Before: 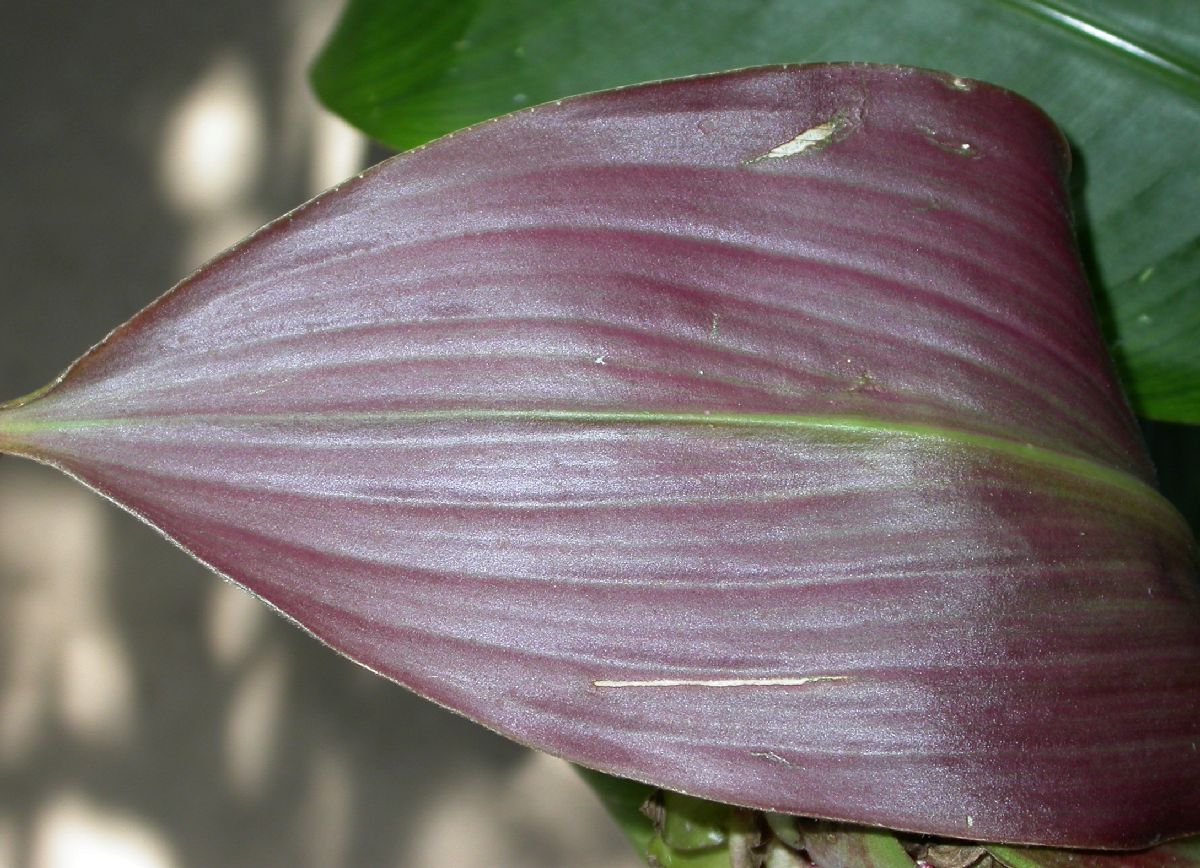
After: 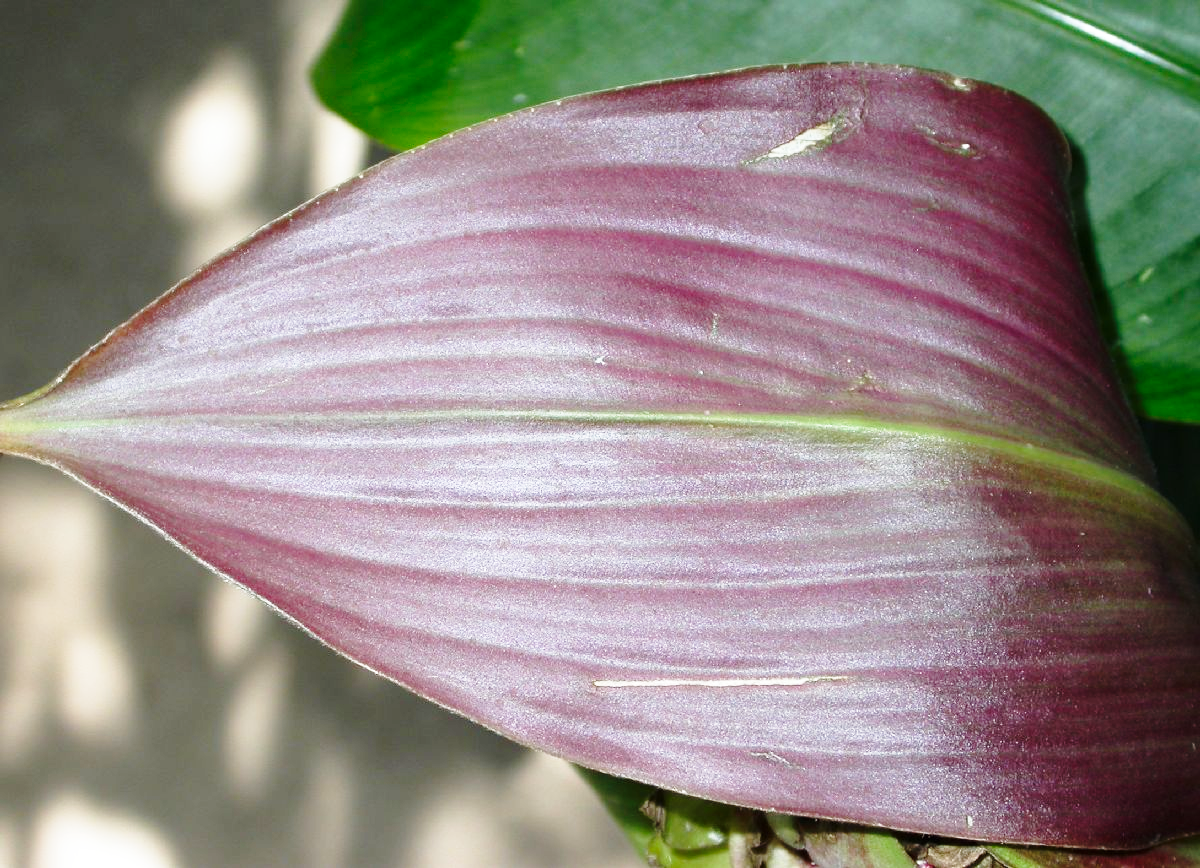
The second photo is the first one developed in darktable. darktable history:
base curve: curves: ch0 [(0, 0) (0.028, 0.03) (0.121, 0.232) (0.46, 0.748) (0.859, 0.968) (1, 1)], preserve colors none
exposure: compensate highlight preservation false
